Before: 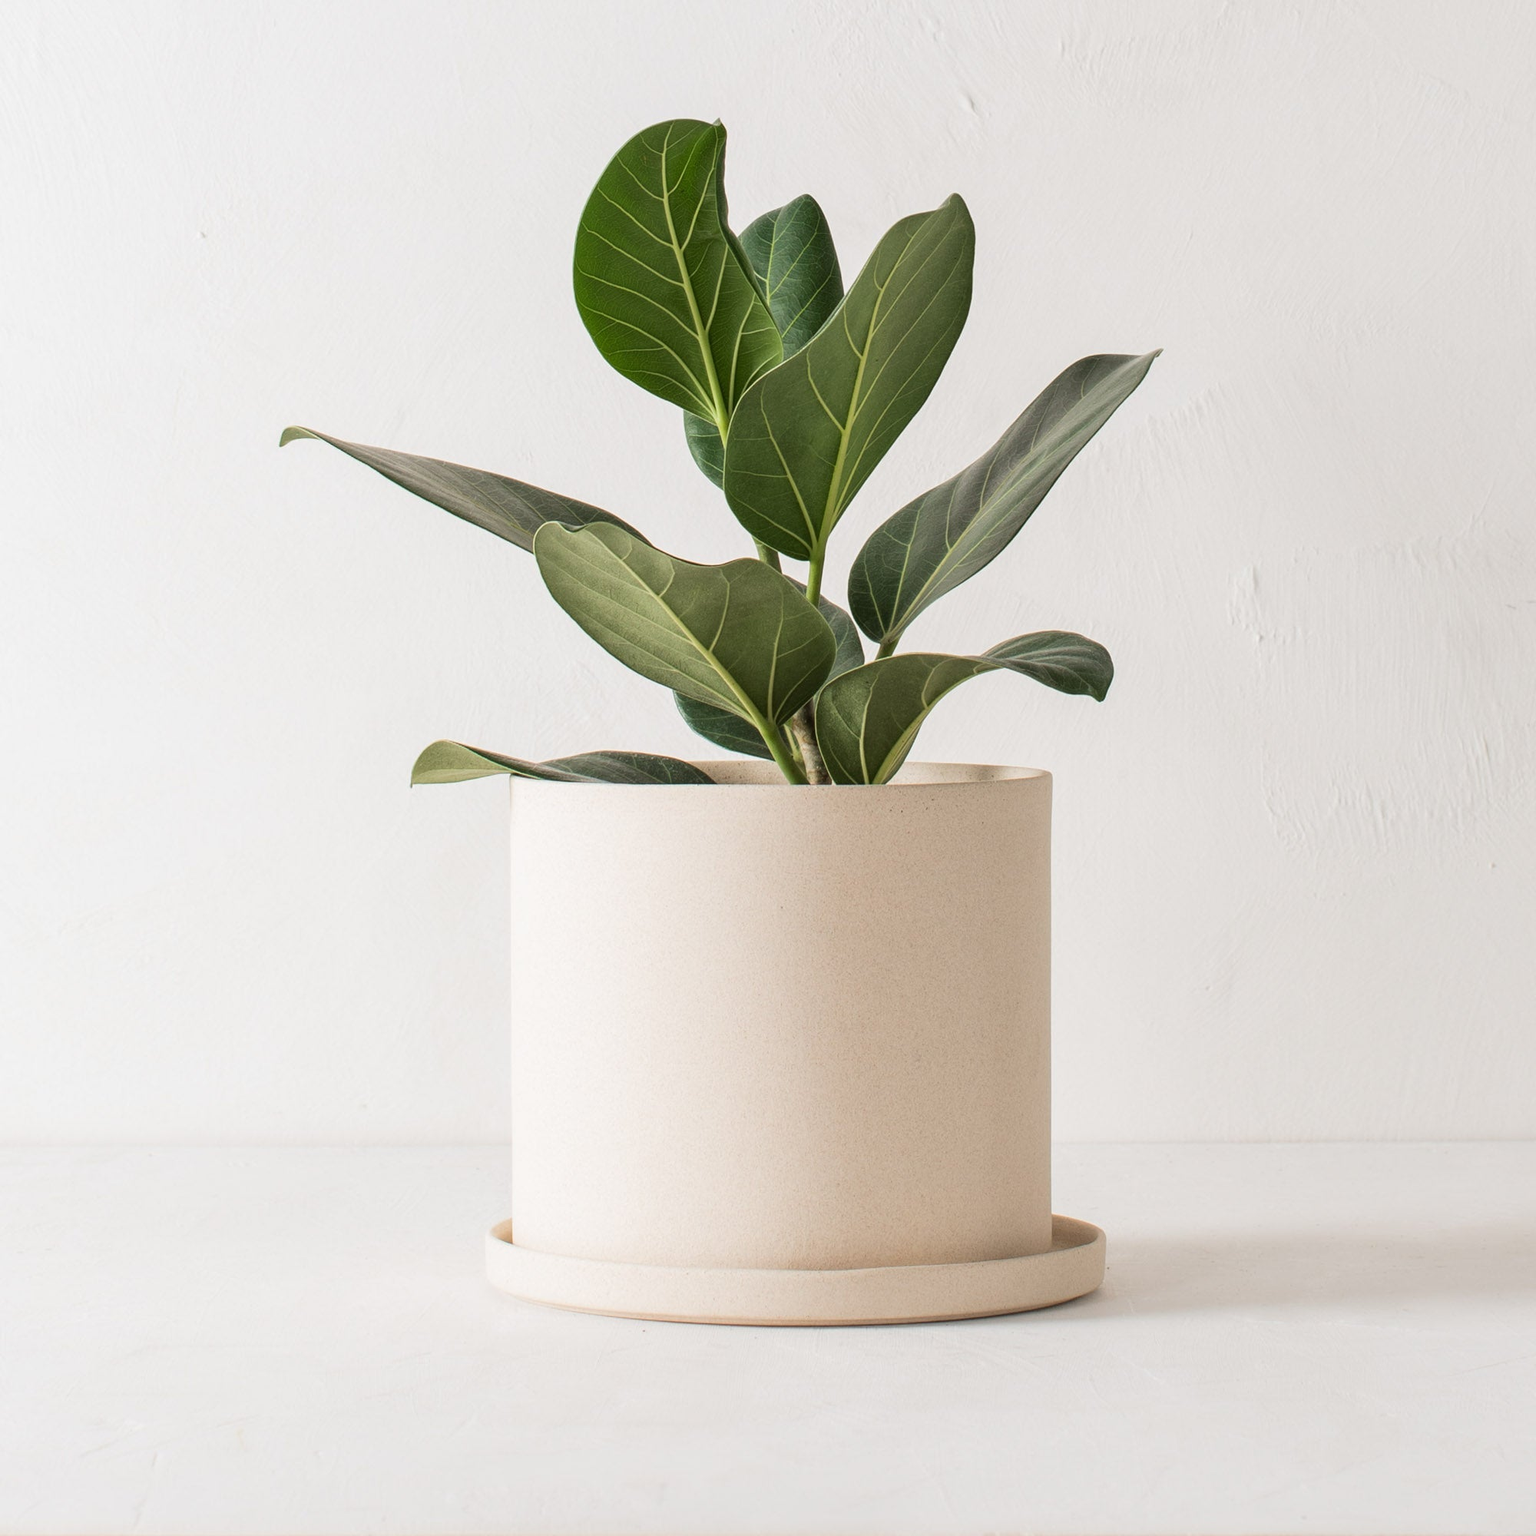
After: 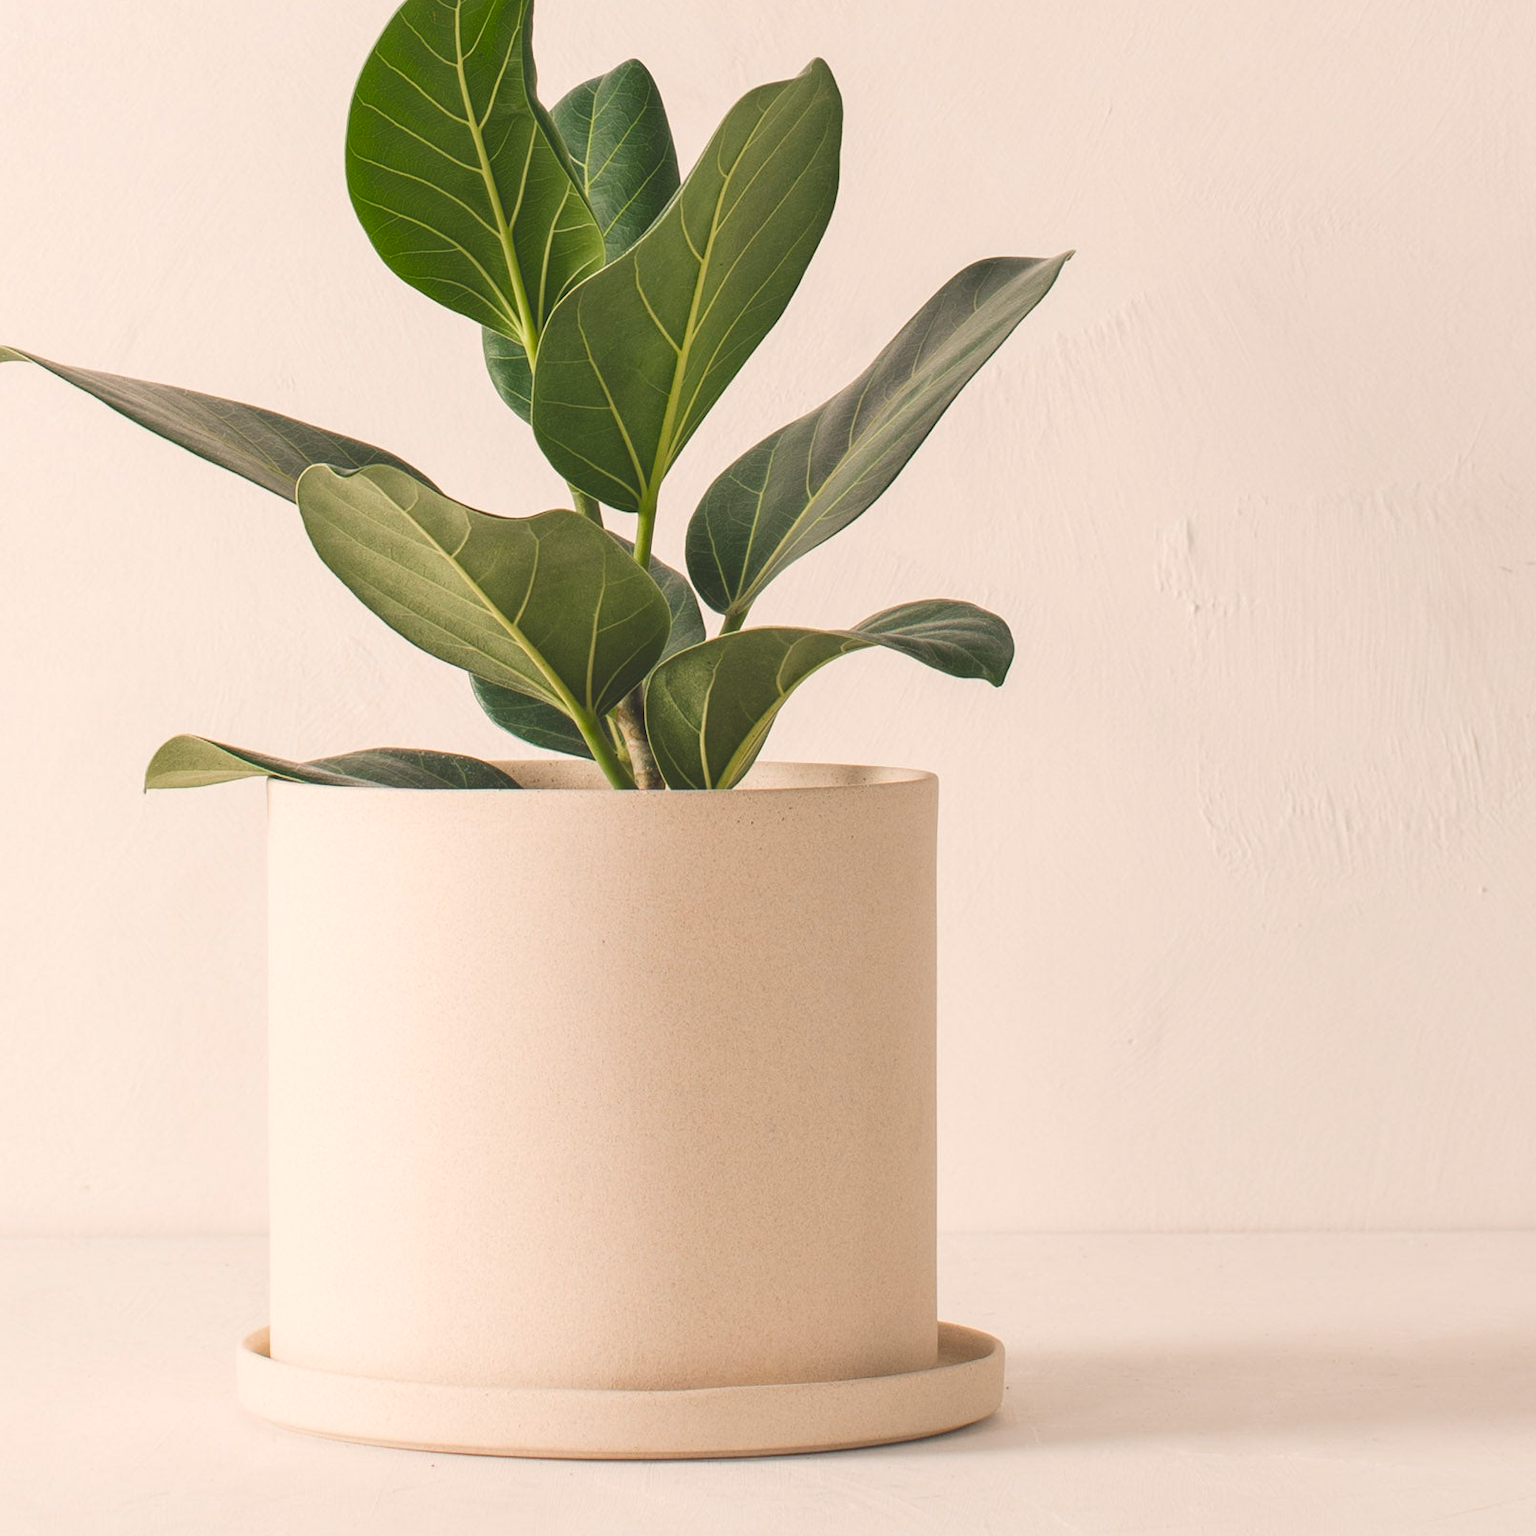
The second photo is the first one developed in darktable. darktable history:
crop: left 19.159%, top 9.58%, bottom 9.58%
color balance rgb: shadows lift › chroma 2%, shadows lift › hue 247.2°, power › chroma 0.3%, power › hue 25.2°, highlights gain › chroma 3%, highlights gain › hue 60°, global offset › luminance 2%, perceptual saturation grading › global saturation 20%, perceptual saturation grading › highlights -20%, perceptual saturation grading › shadows 30%
